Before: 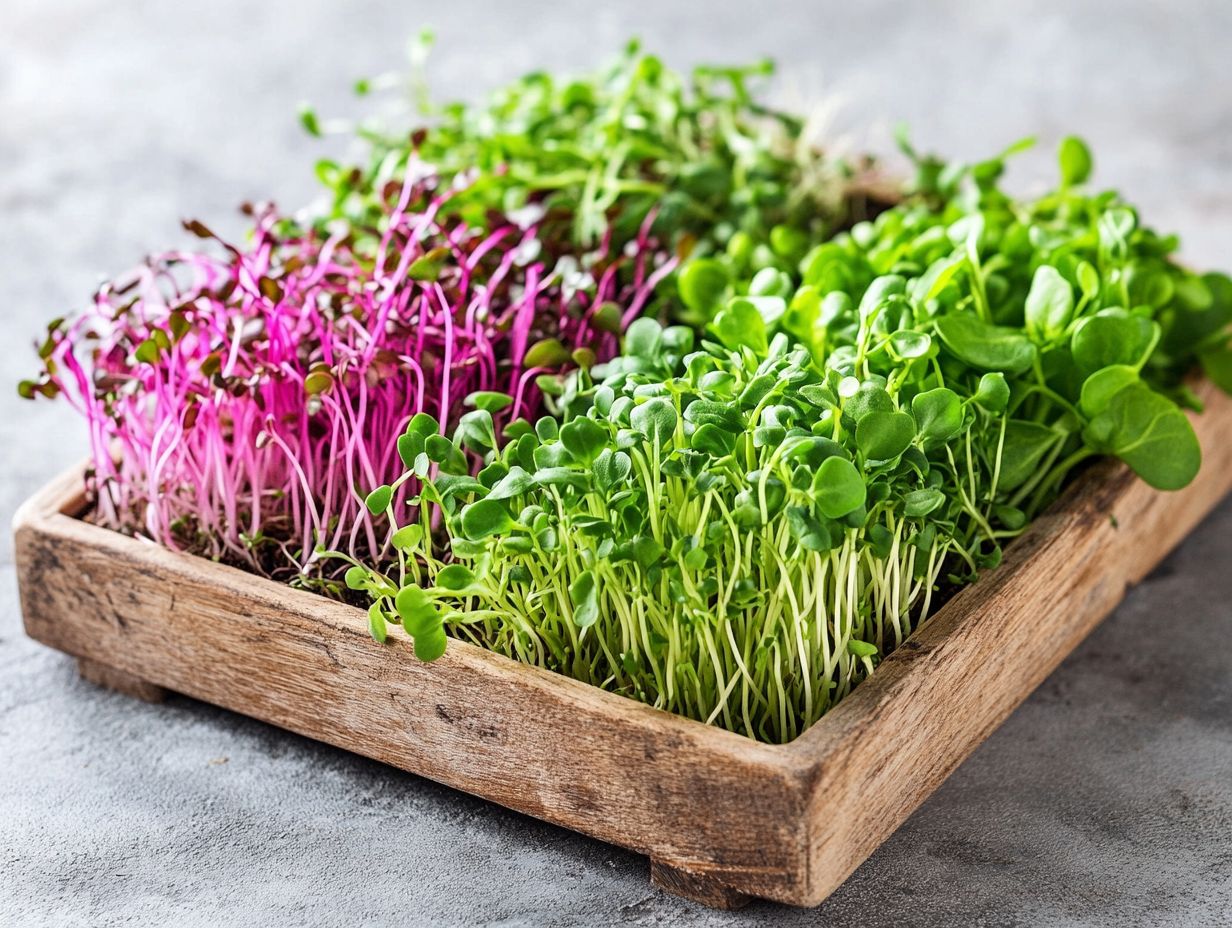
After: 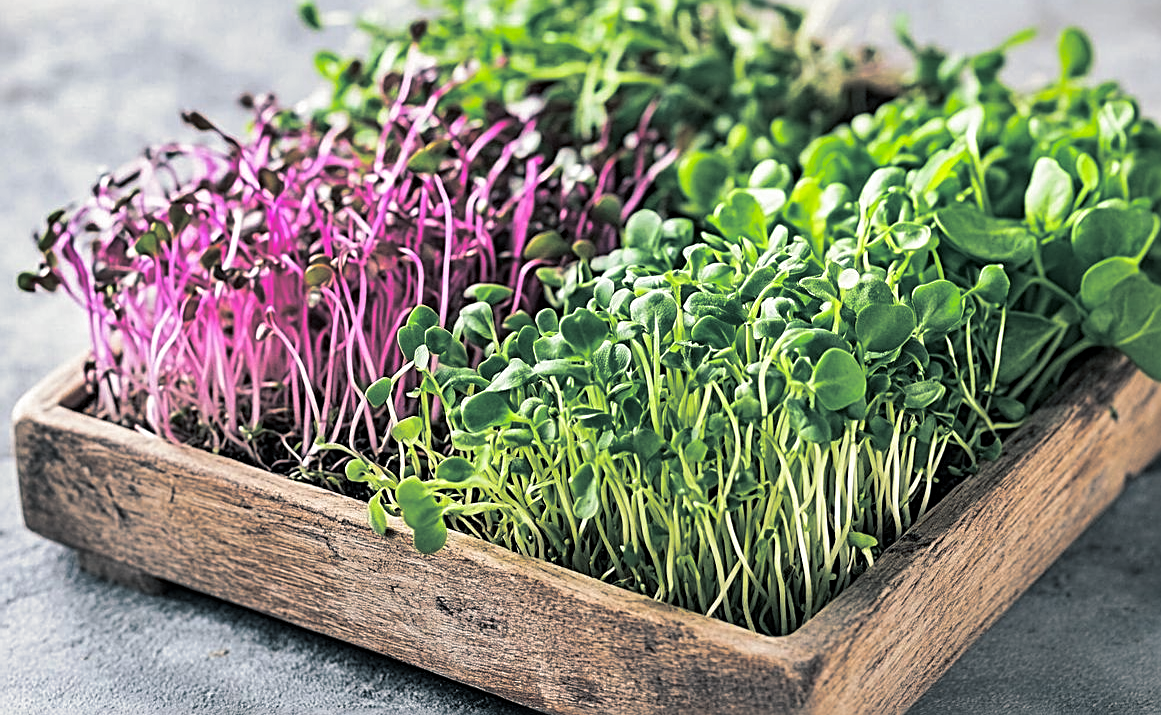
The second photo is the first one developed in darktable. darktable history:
crop and rotate: angle 0.03°, top 11.643%, right 5.651%, bottom 11.189%
split-toning: shadows › hue 205.2°, shadows › saturation 0.29, highlights › hue 50.4°, highlights › saturation 0.38, balance -49.9
shadows and highlights: soften with gaussian
sharpen: radius 2.676, amount 0.669
